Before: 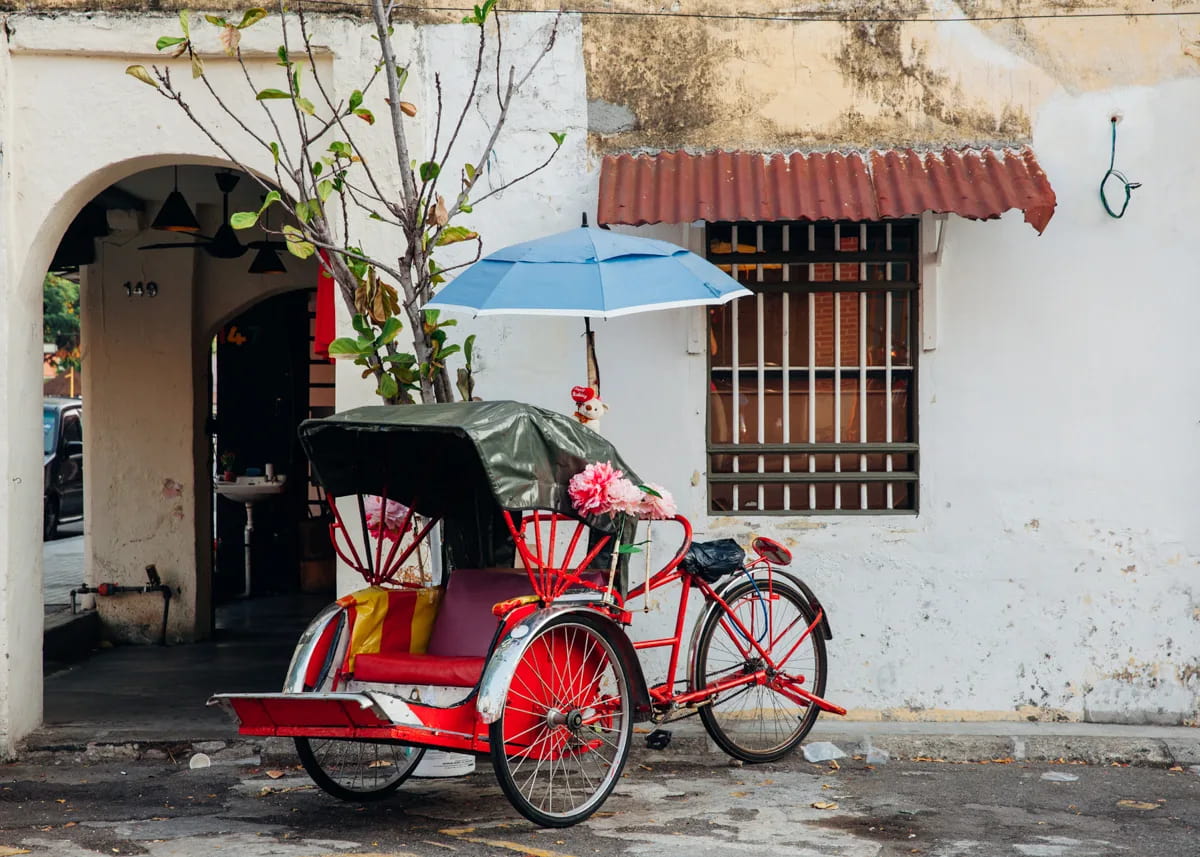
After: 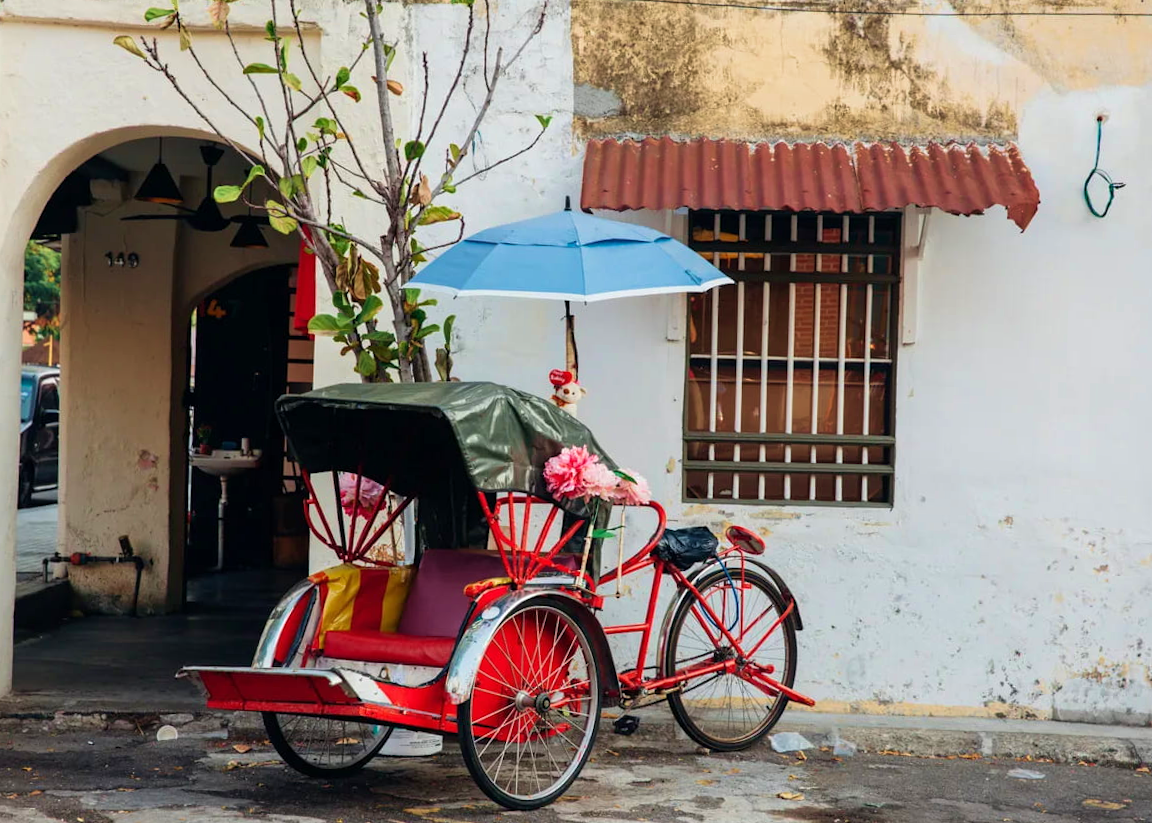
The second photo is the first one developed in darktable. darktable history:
velvia: strength 36.57%
crop and rotate: angle -1.69°
